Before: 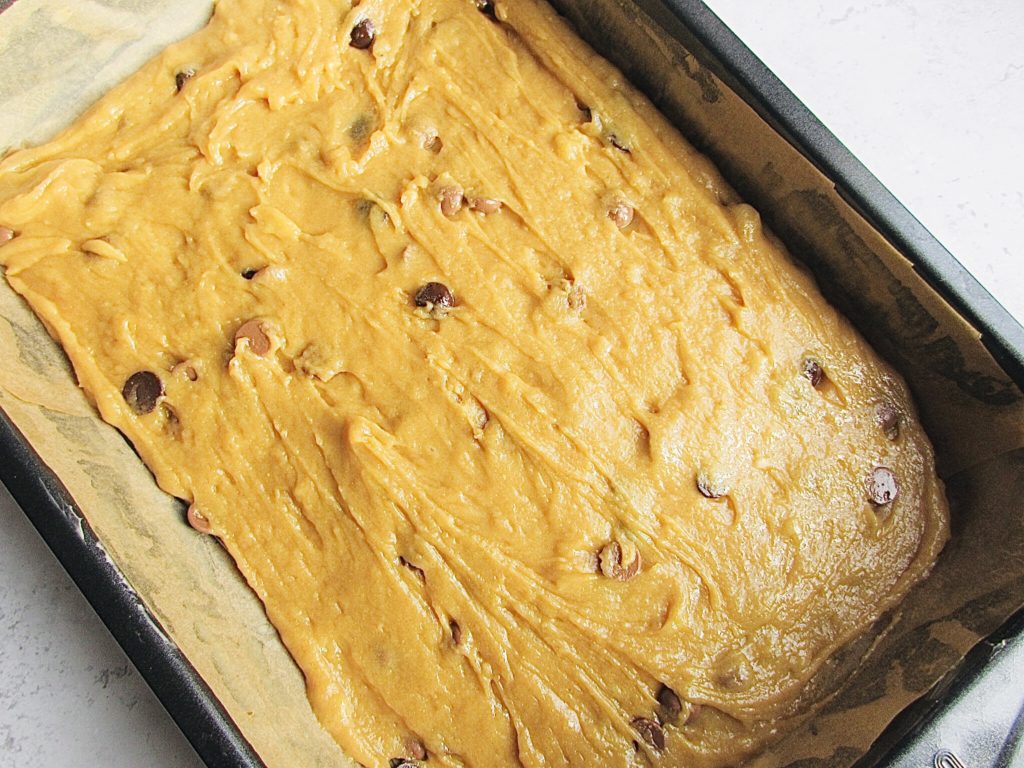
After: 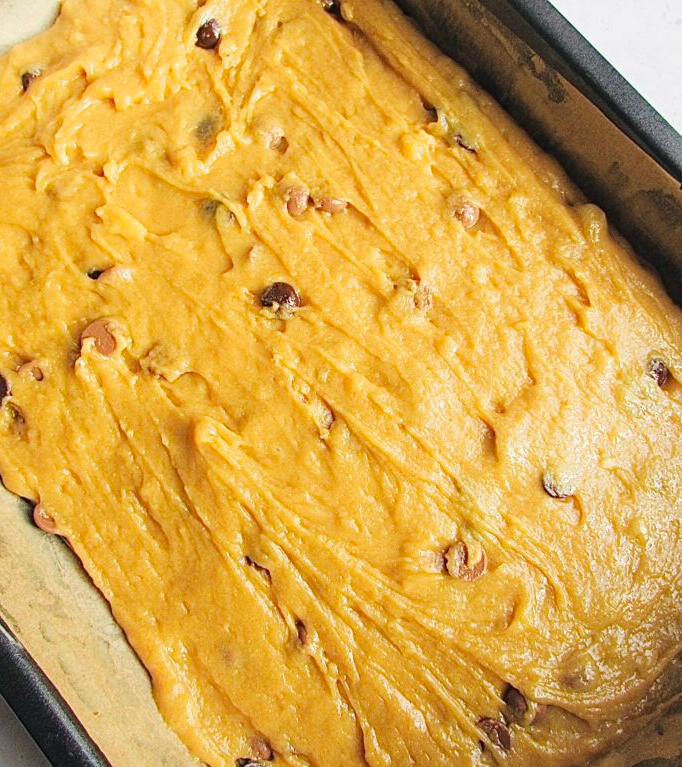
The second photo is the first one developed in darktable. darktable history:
crop and rotate: left 15.055%, right 18.278%
tone equalizer: on, module defaults
